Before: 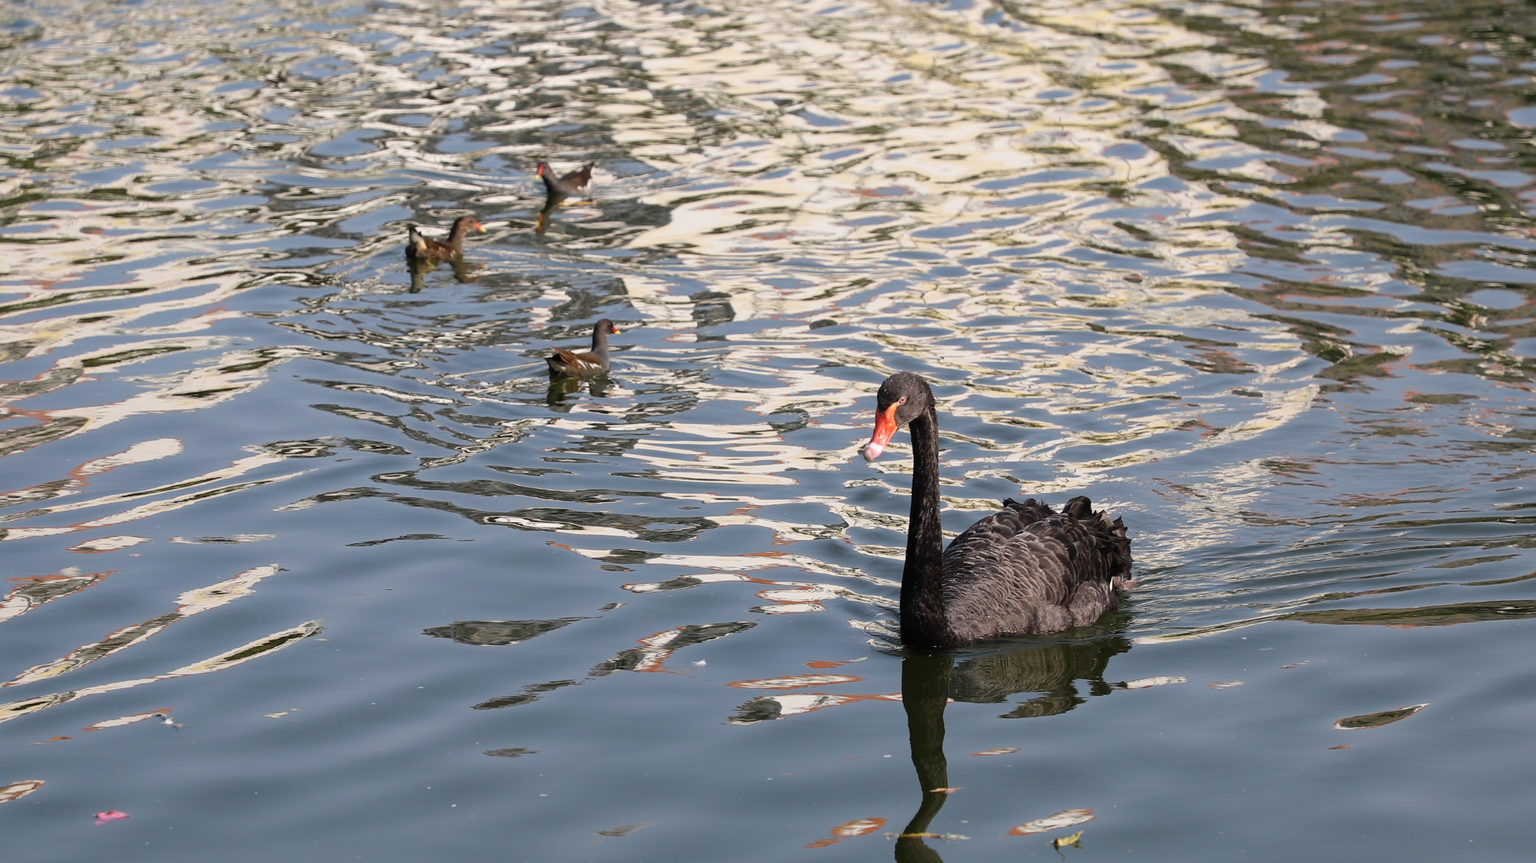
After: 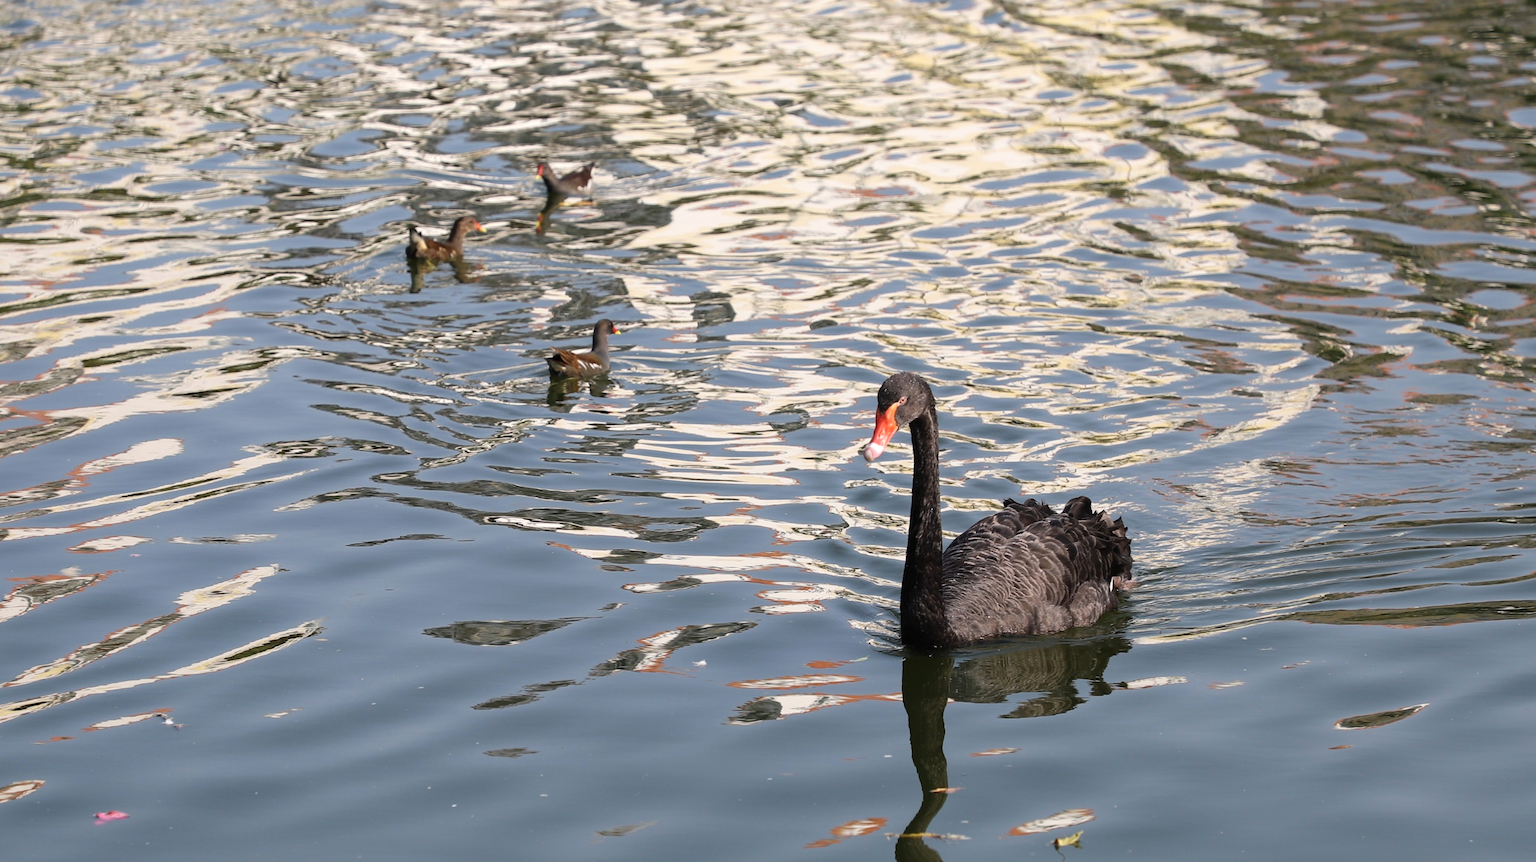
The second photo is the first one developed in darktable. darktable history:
exposure: exposure 0.188 EV, compensate highlight preservation false
